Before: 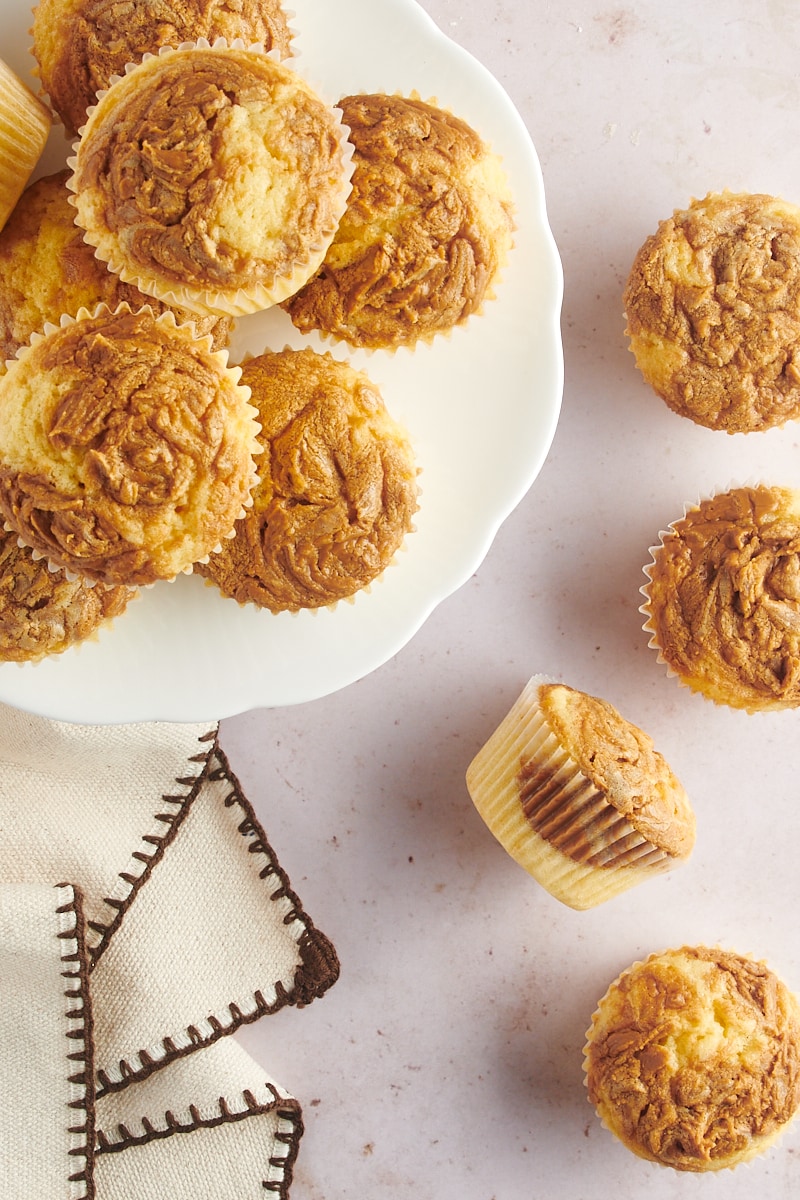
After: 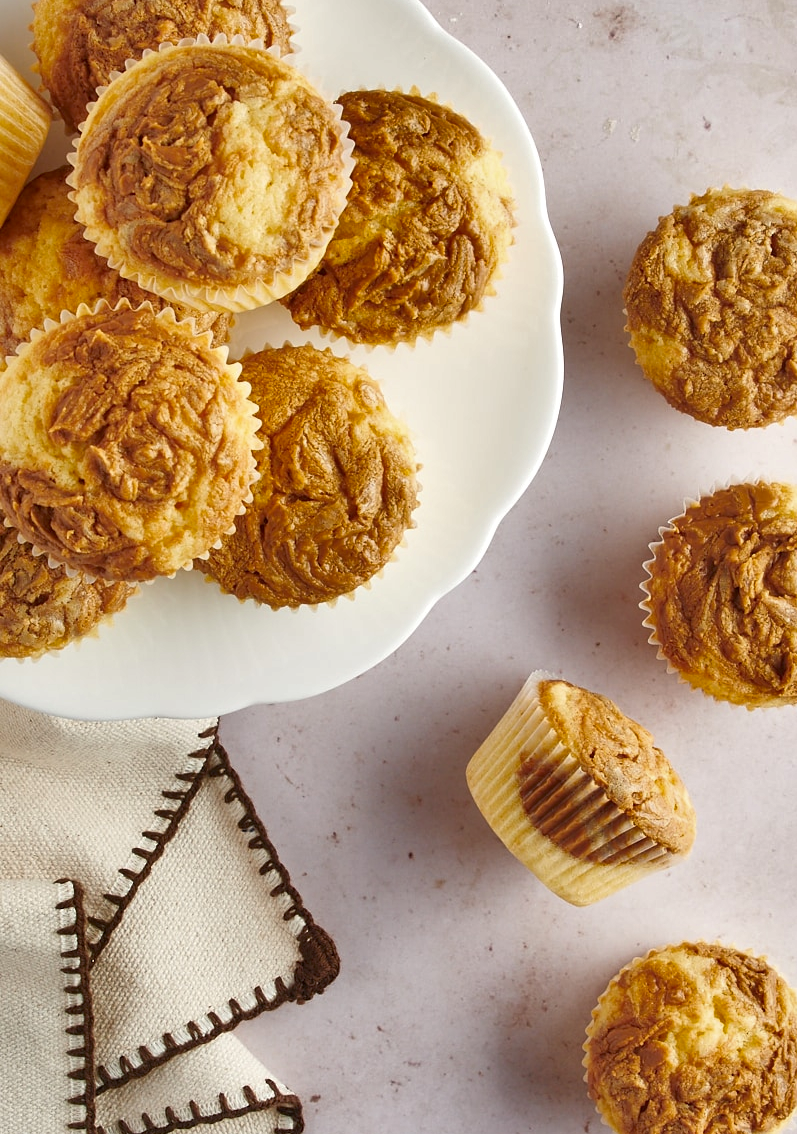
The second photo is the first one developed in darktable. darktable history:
shadows and highlights: shadows 74.29, highlights -60.72, soften with gaussian
exposure: black level correction 0.005, exposure 0.005 EV, compensate highlight preservation false
crop: top 0.41%, right 0.261%, bottom 5.051%
color correction: highlights b* 0.007
